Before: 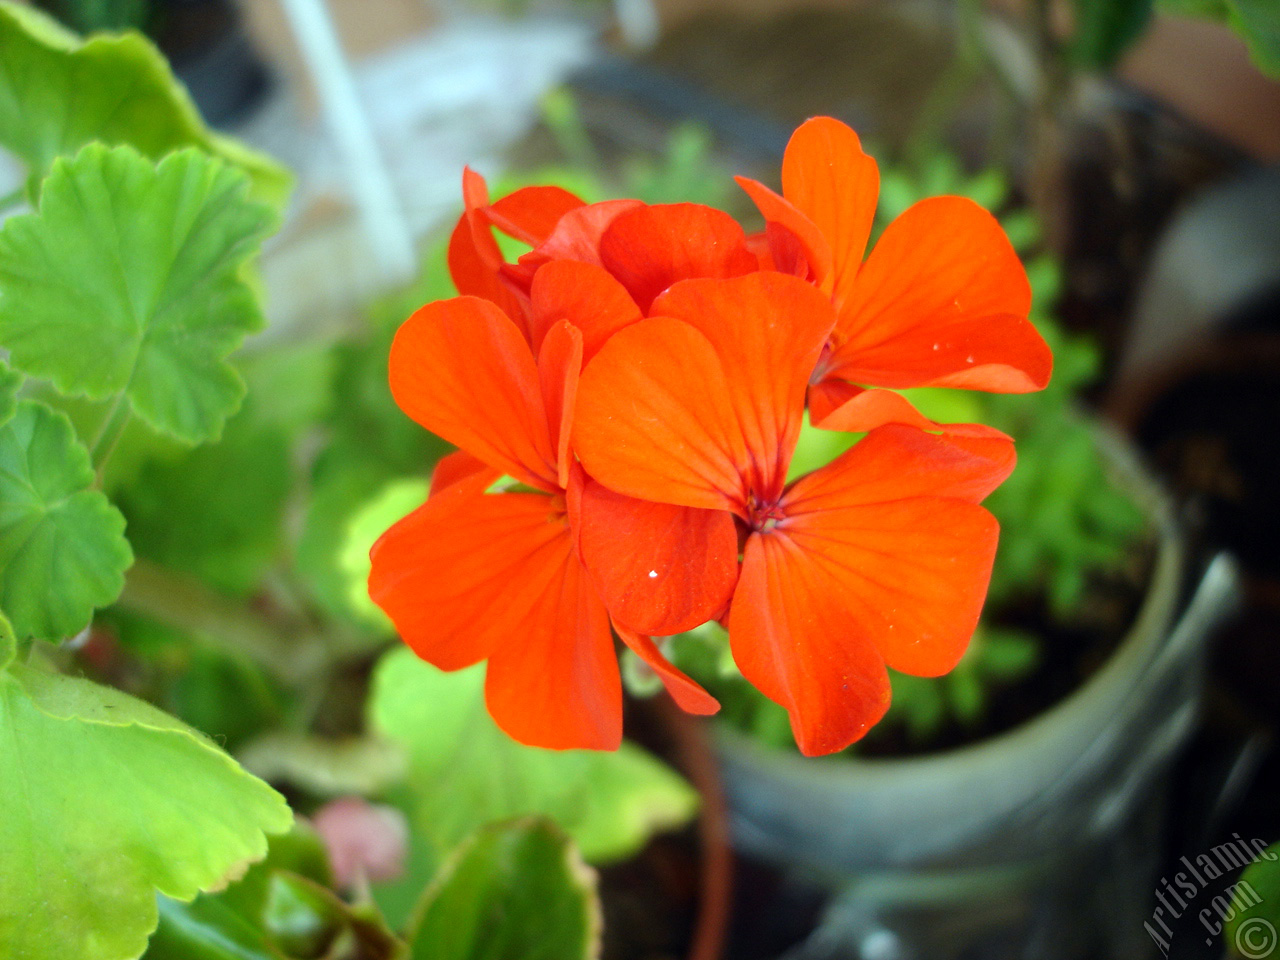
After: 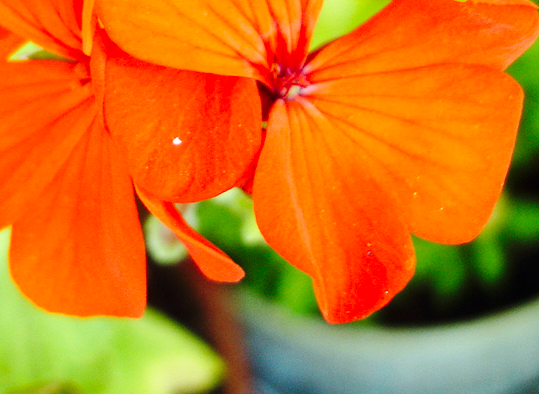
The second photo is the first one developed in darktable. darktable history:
crop: left 37.221%, top 45.169%, right 20.63%, bottom 13.777%
base curve: curves: ch0 [(0, 0) (0.036, 0.025) (0.121, 0.166) (0.206, 0.329) (0.605, 0.79) (1, 1)], preserve colors none
